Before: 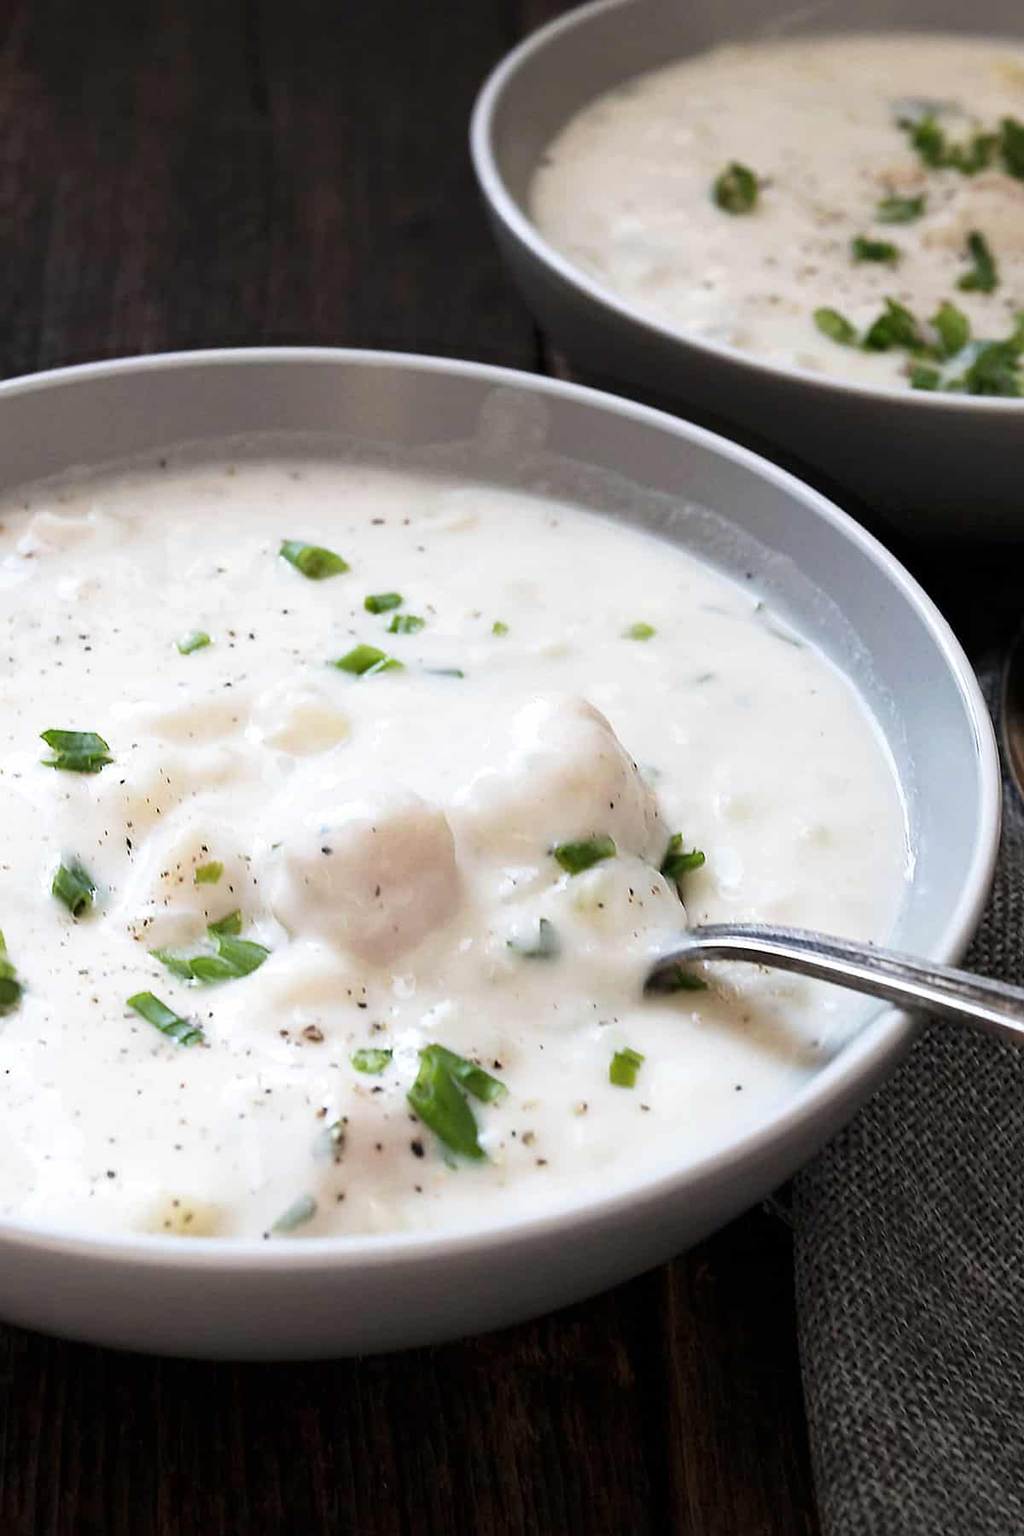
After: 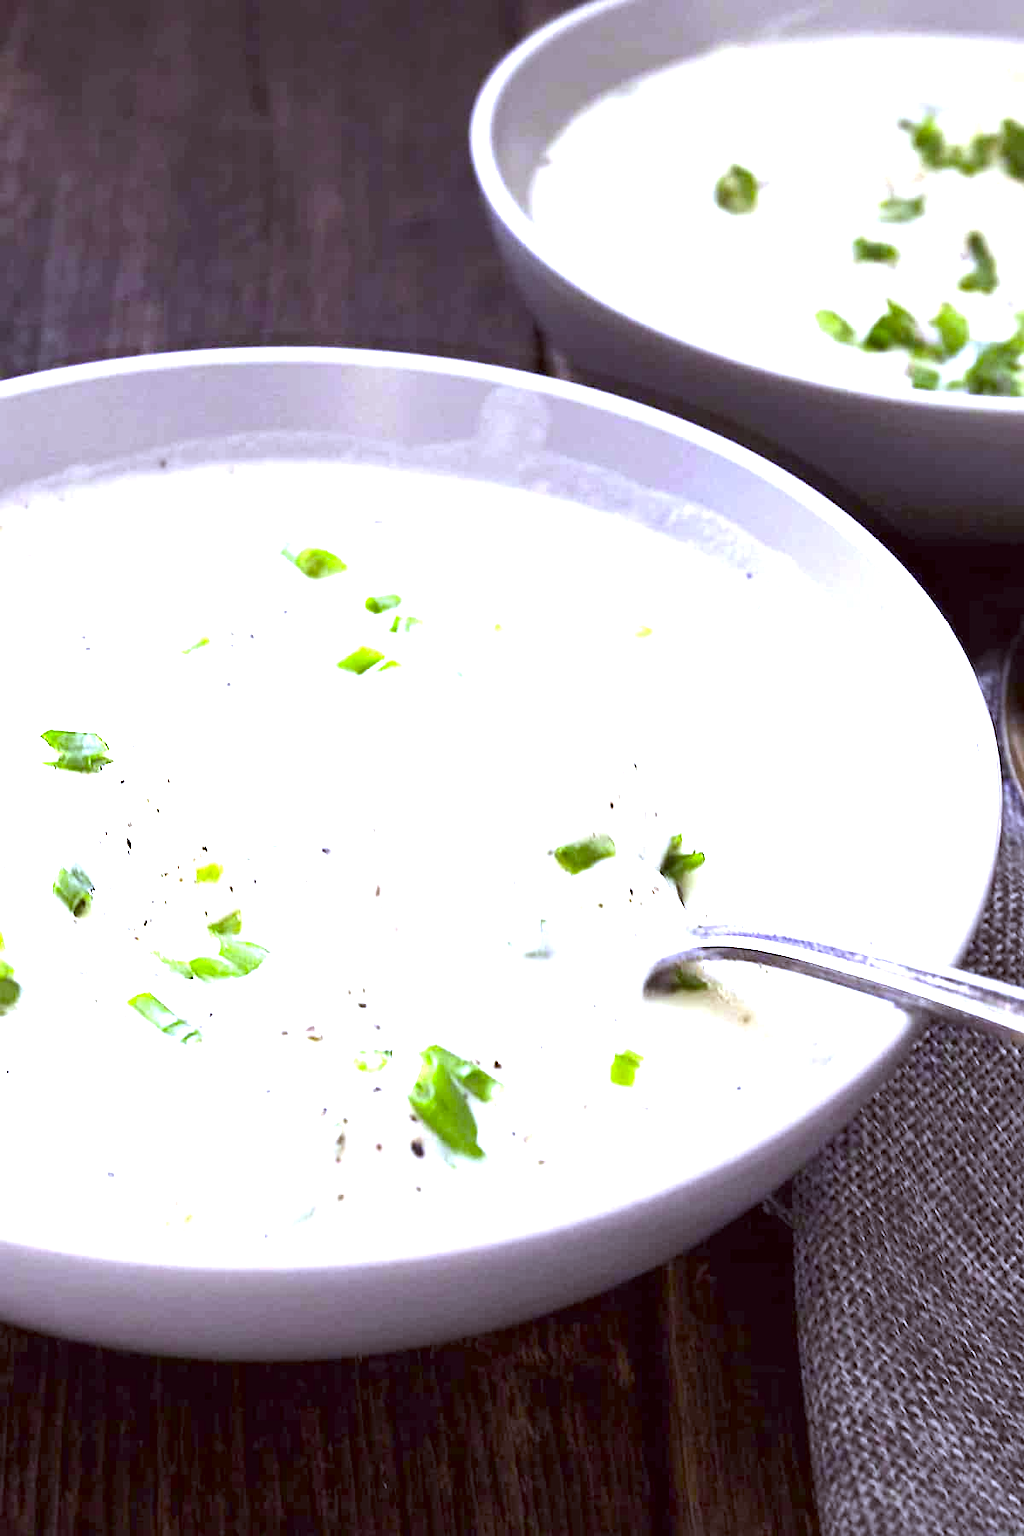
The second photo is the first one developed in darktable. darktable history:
white balance: red 0.766, blue 1.537
color correction: highlights a* -0.482, highlights b* 40, shadows a* 9.8, shadows b* -0.161
exposure: black level correction 0, exposure 1.9 EV, compensate highlight preservation false
